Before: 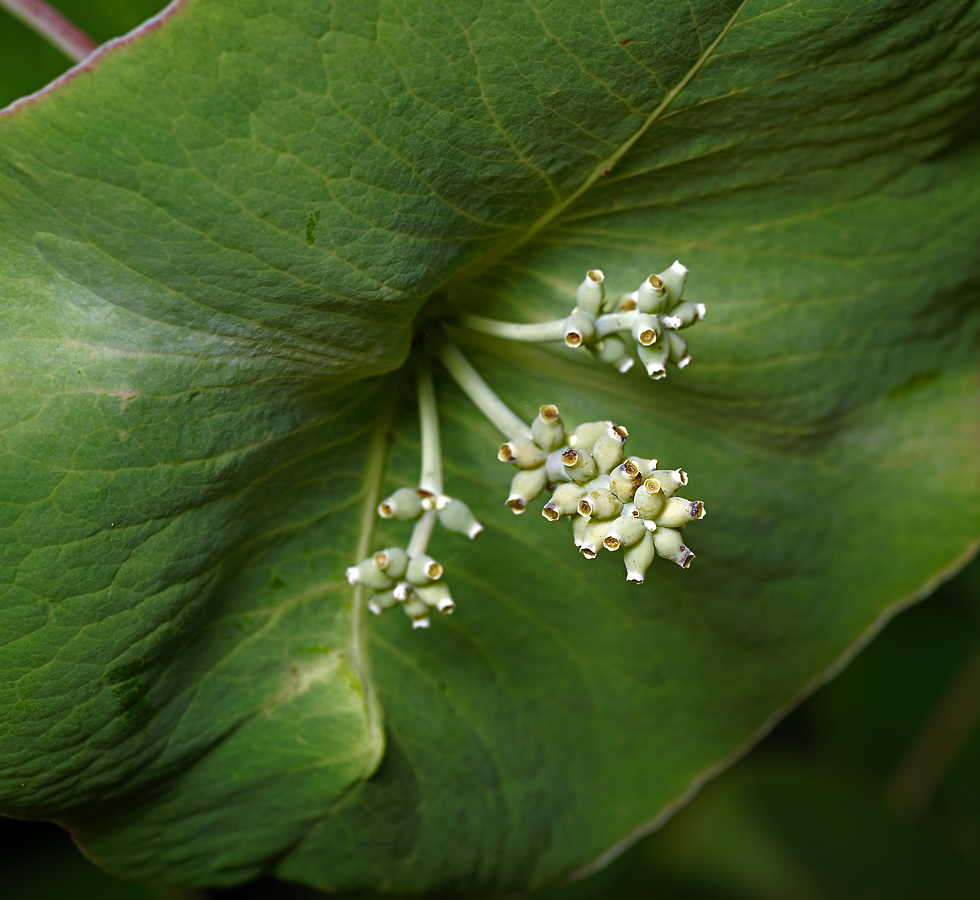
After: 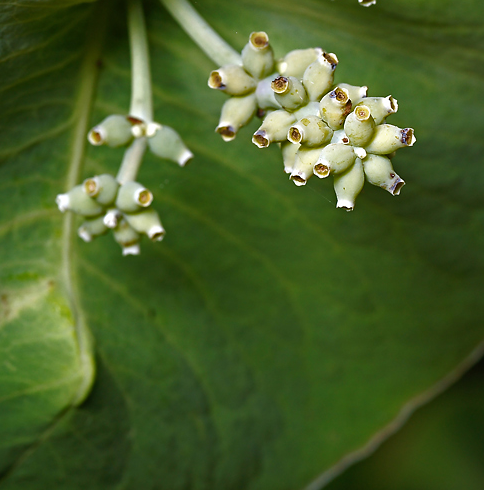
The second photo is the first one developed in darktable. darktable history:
exposure: compensate exposure bias true, compensate highlight preservation false
crop: left 29.668%, top 41.53%, right 20.855%, bottom 3.472%
